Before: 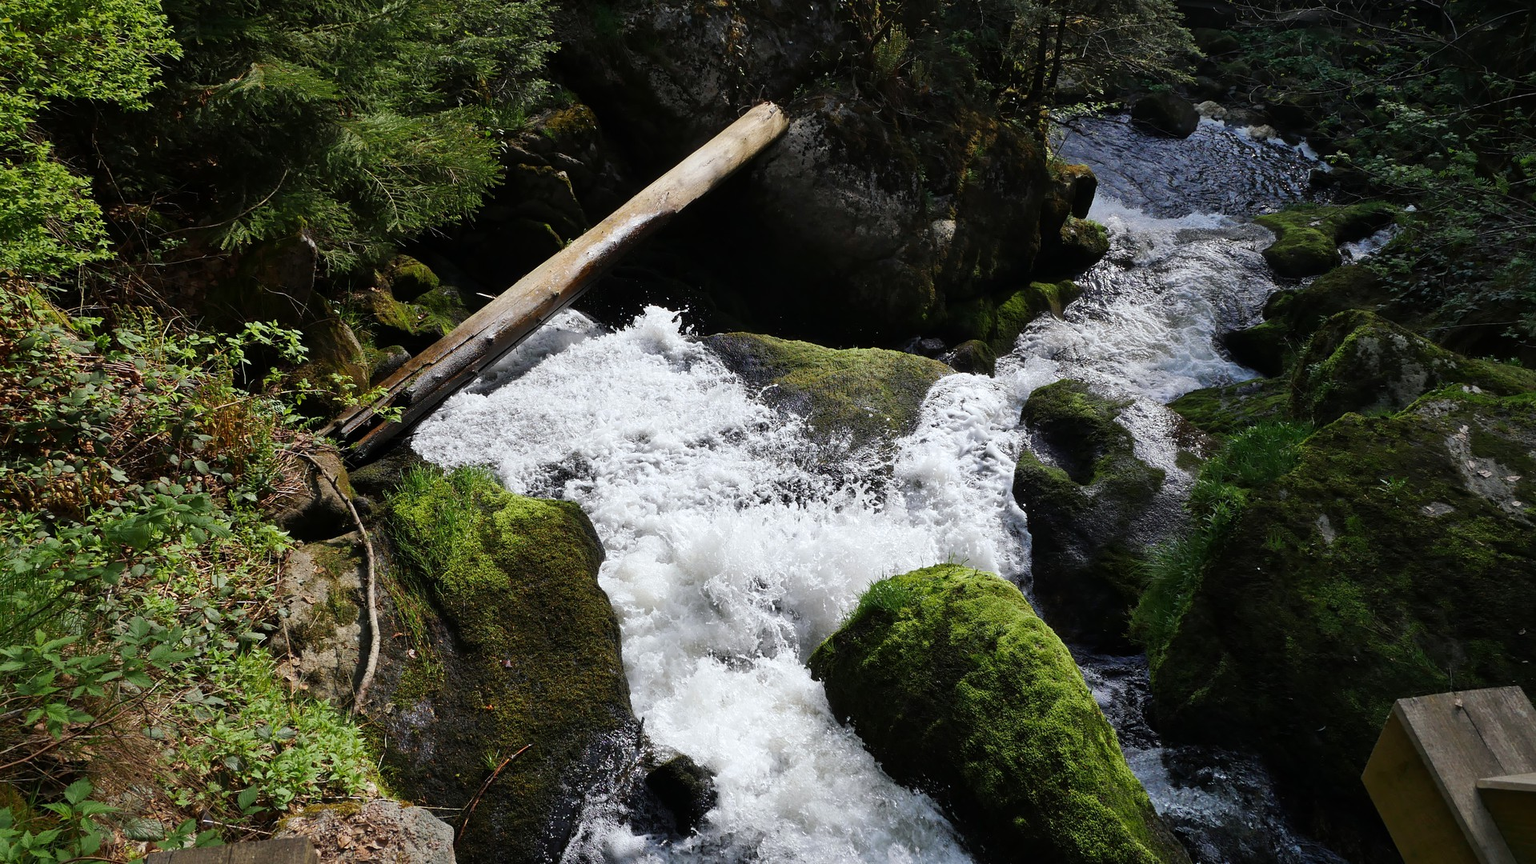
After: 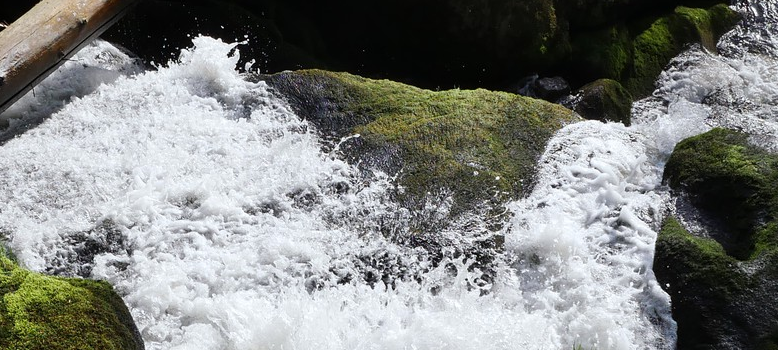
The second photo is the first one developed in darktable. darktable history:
crop: left 31.899%, top 32.087%, right 27.535%, bottom 35.42%
